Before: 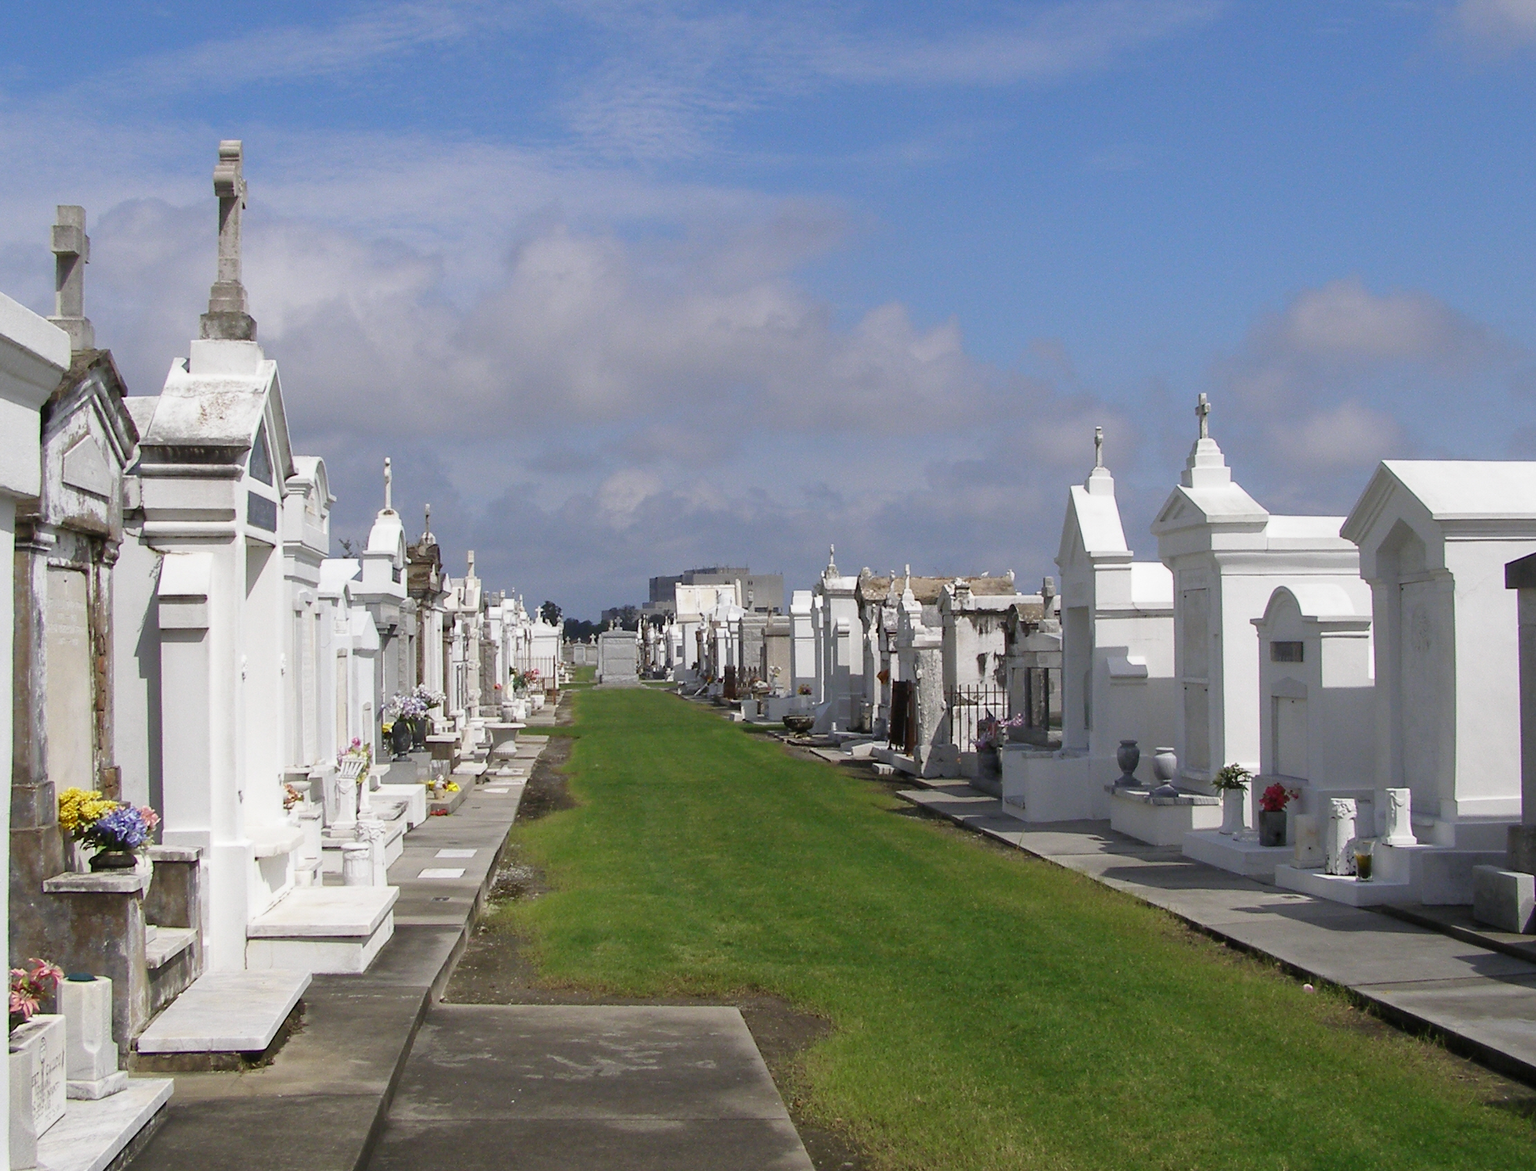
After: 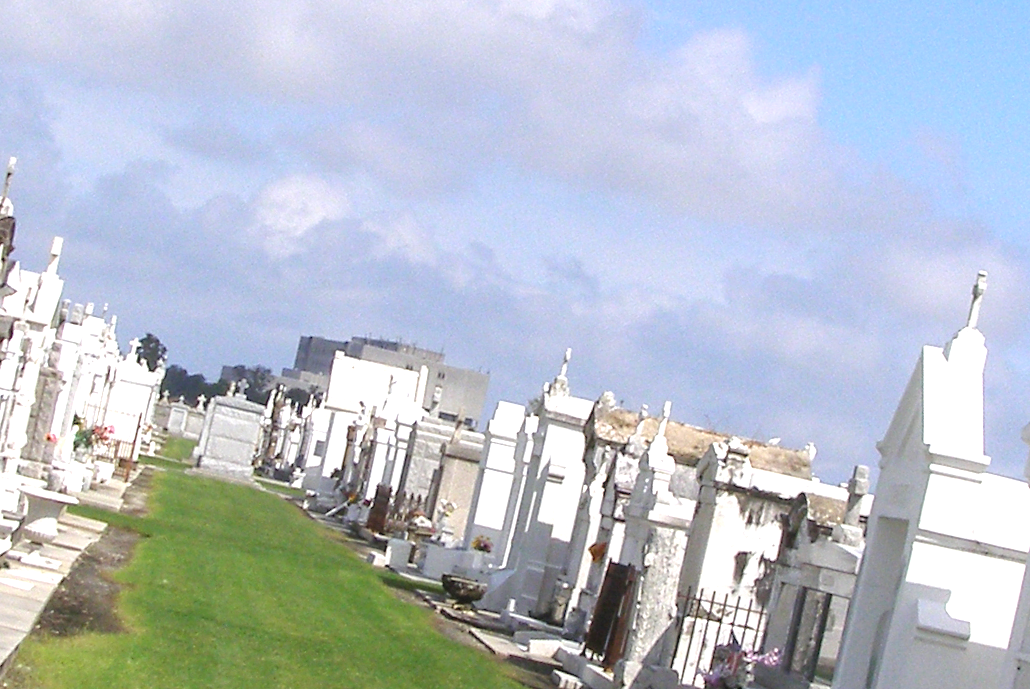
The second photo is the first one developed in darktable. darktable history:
crop: left 31.751%, top 32.172%, right 27.8%, bottom 35.83%
local contrast: detail 110%
exposure: exposure 1.137 EV, compensate highlight preservation false
rotate and perspective: rotation 13.27°, automatic cropping off
